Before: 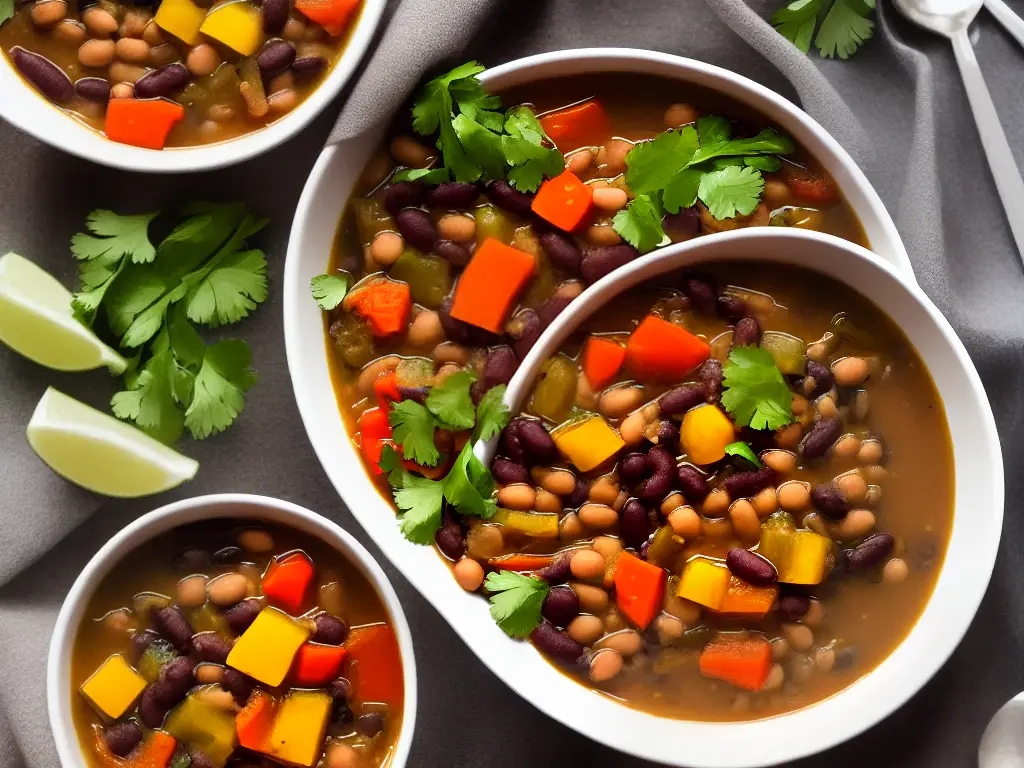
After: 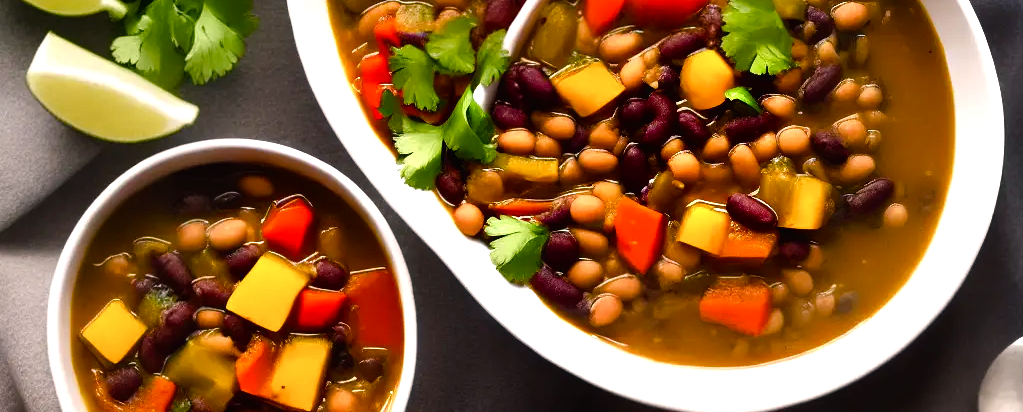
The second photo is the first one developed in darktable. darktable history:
crop and rotate: top 46.237%
color balance rgb: shadows lift › chroma 1%, shadows lift › hue 217.2°, power › hue 310.8°, highlights gain › chroma 2%, highlights gain › hue 44.4°, global offset › luminance 0.25%, global offset › hue 171.6°, perceptual saturation grading › global saturation 14.09%, perceptual saturation grading › highlights -30%, perceptual saturation grading › shadows 50.67%, global vibrance 25%, contrast 20%
